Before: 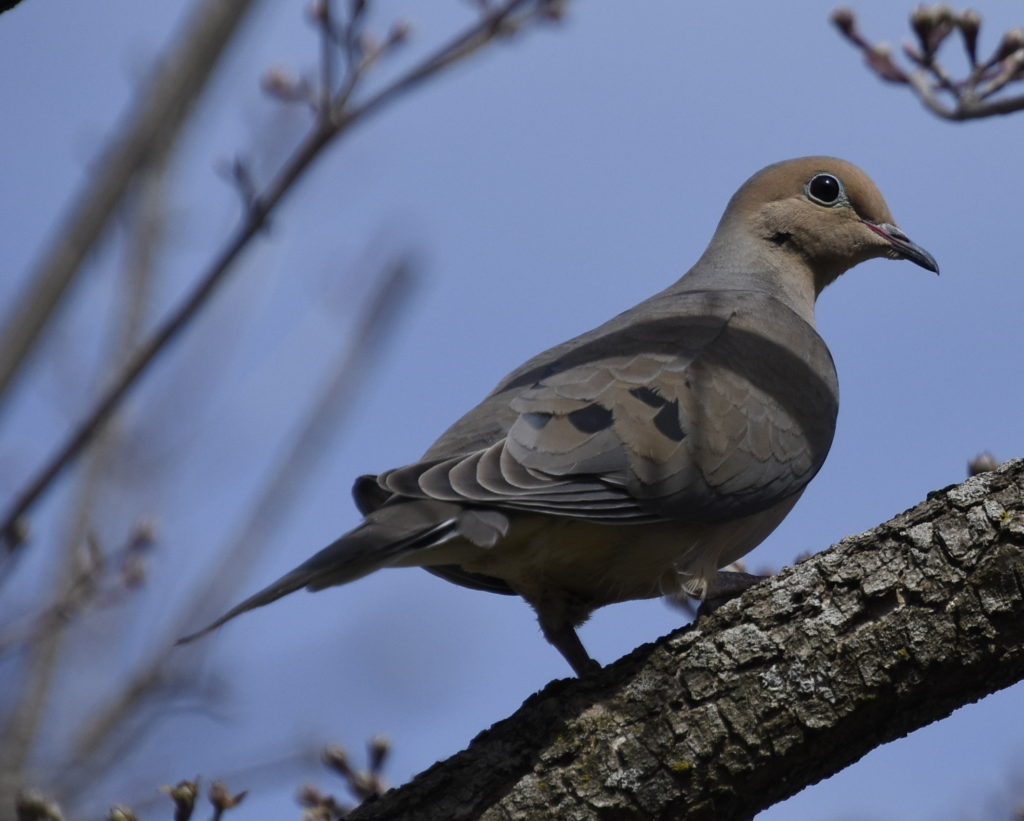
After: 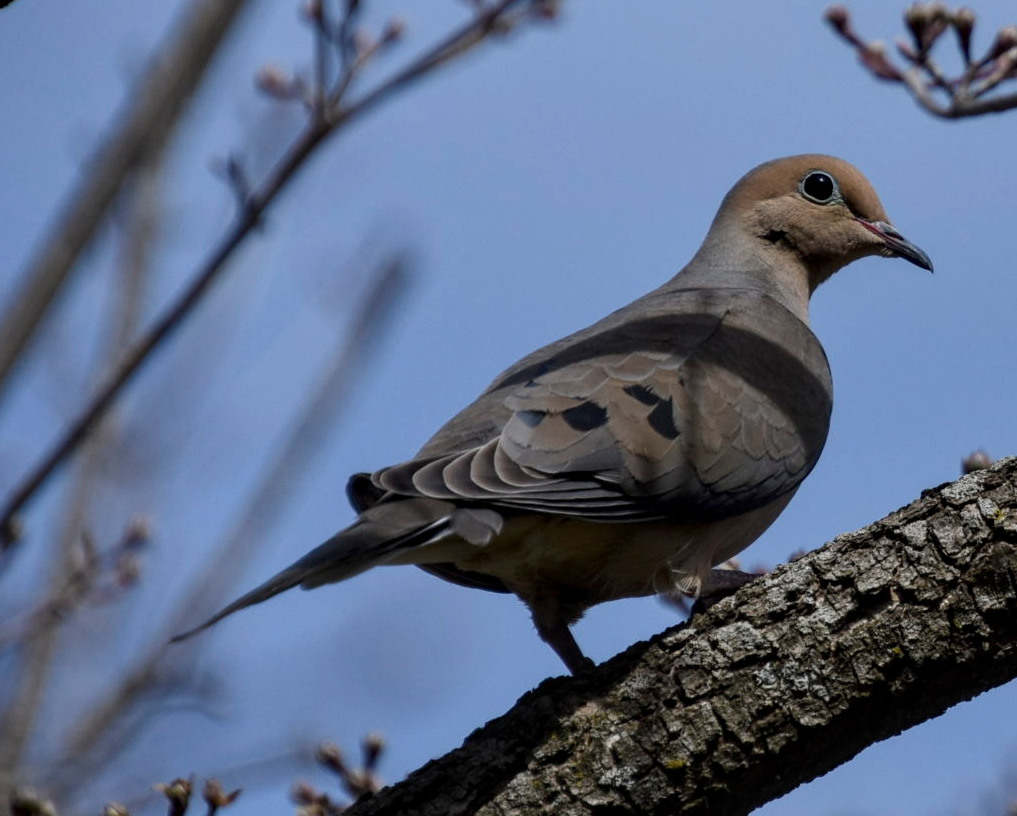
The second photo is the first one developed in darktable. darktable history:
local contrast: on, module defaults
crop and rotate: left 0.683%, top 0.268%, bottom 0.338%
